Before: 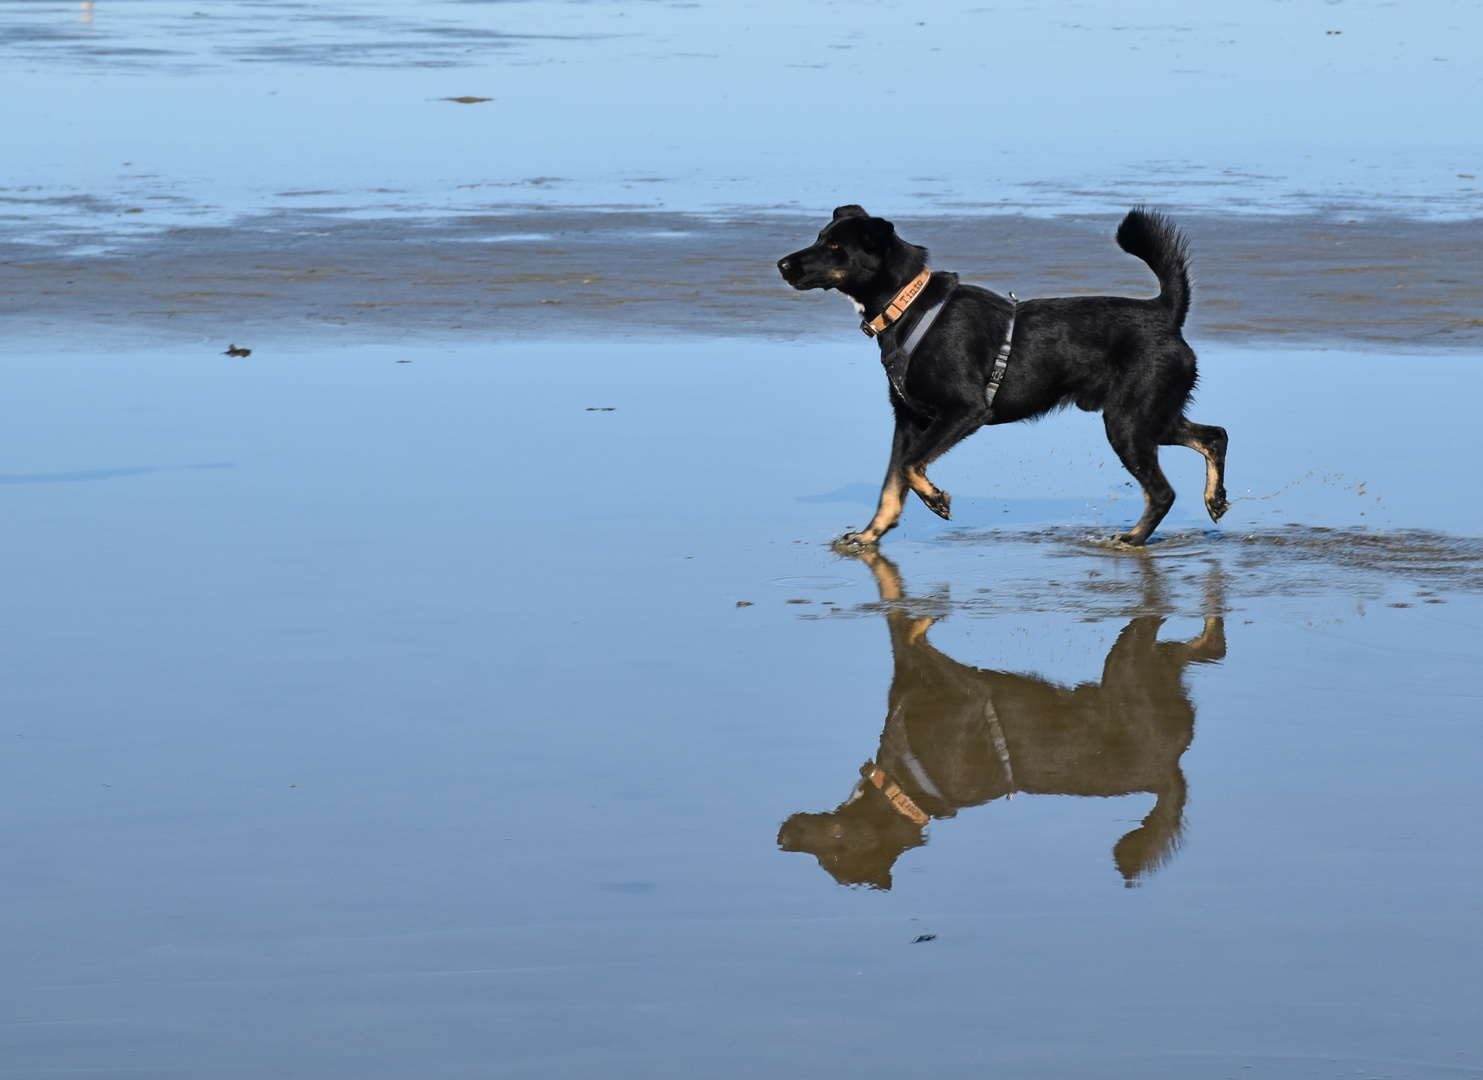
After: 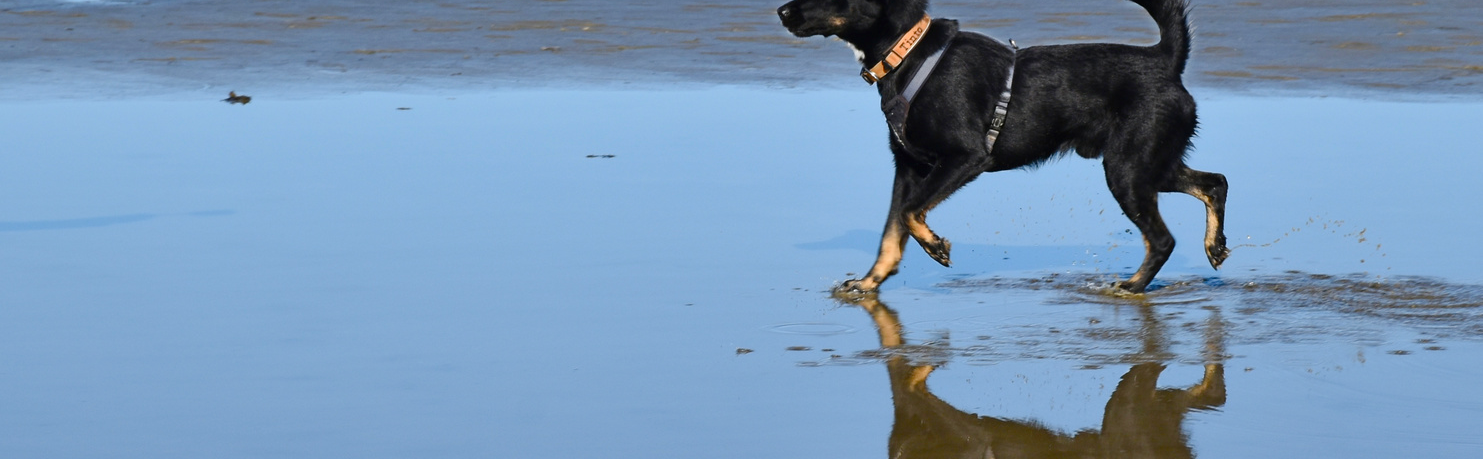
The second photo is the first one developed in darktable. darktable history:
color balance rgb: perceptual saturation grading › global saturation 27.561%, perceptual saturation grading › highlights -25.069%, perceptual saturation grading › shadows 24.73%
crop and rotate: top 23.543%, bottom 33.95%
